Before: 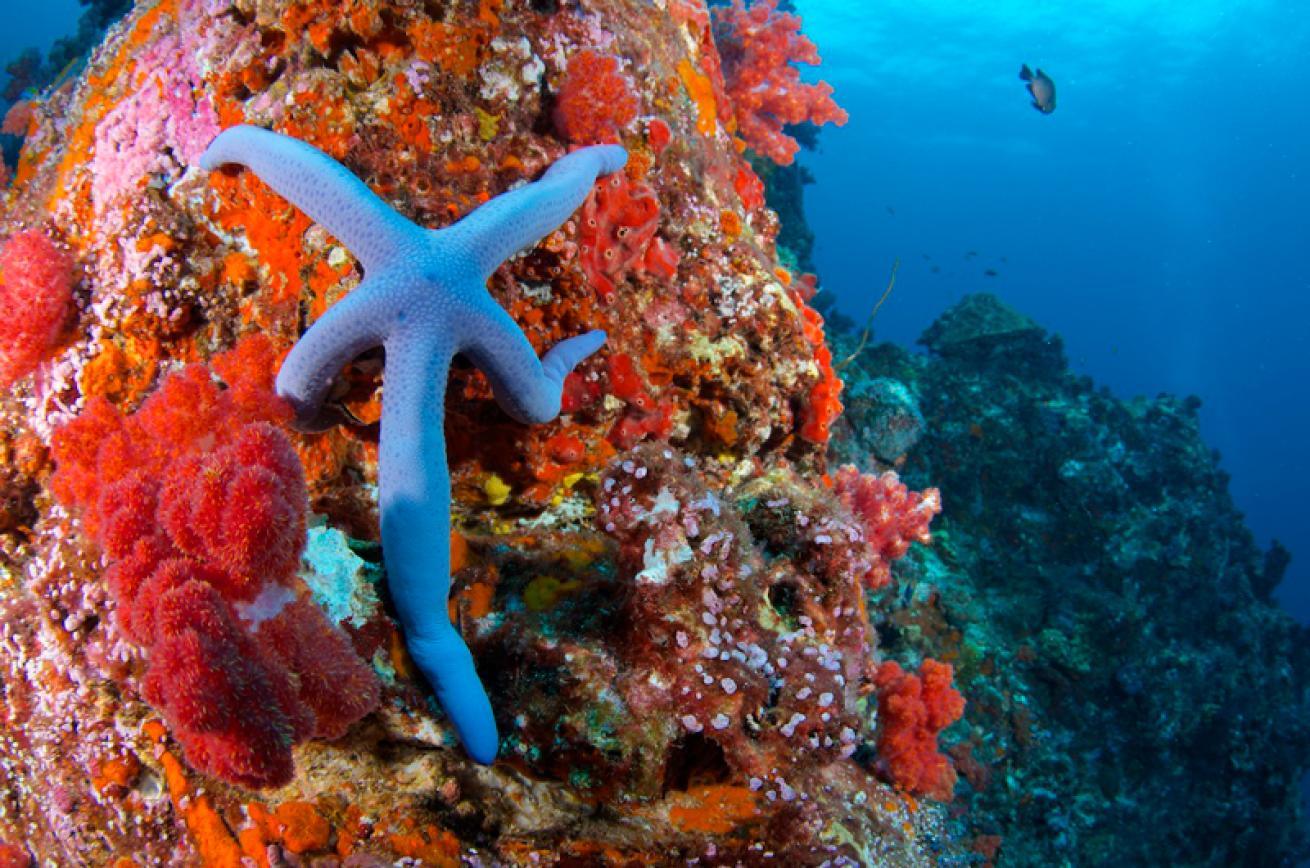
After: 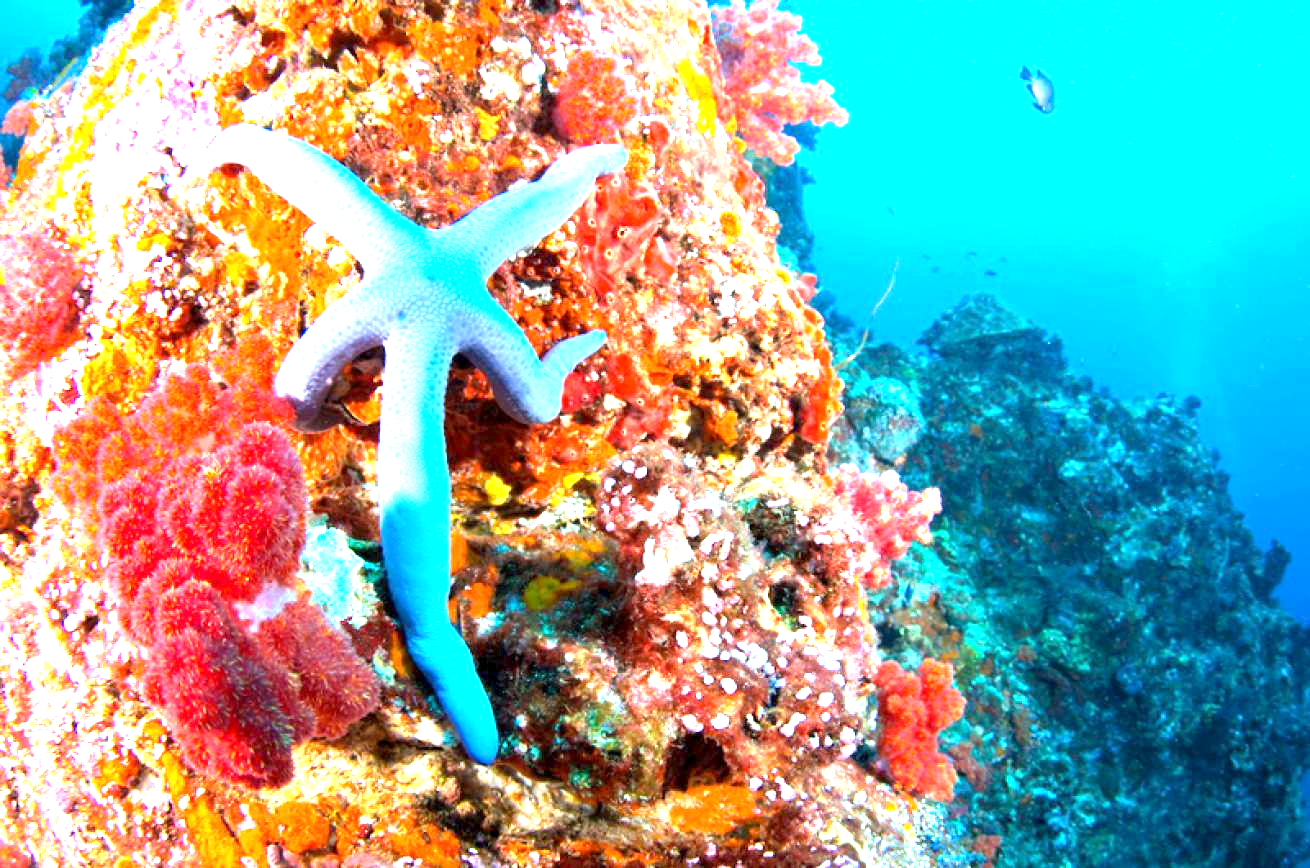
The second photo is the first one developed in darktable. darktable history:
exposure: black level correction 0.001, exposure 2.508 EV, compensate highlight preservation false
